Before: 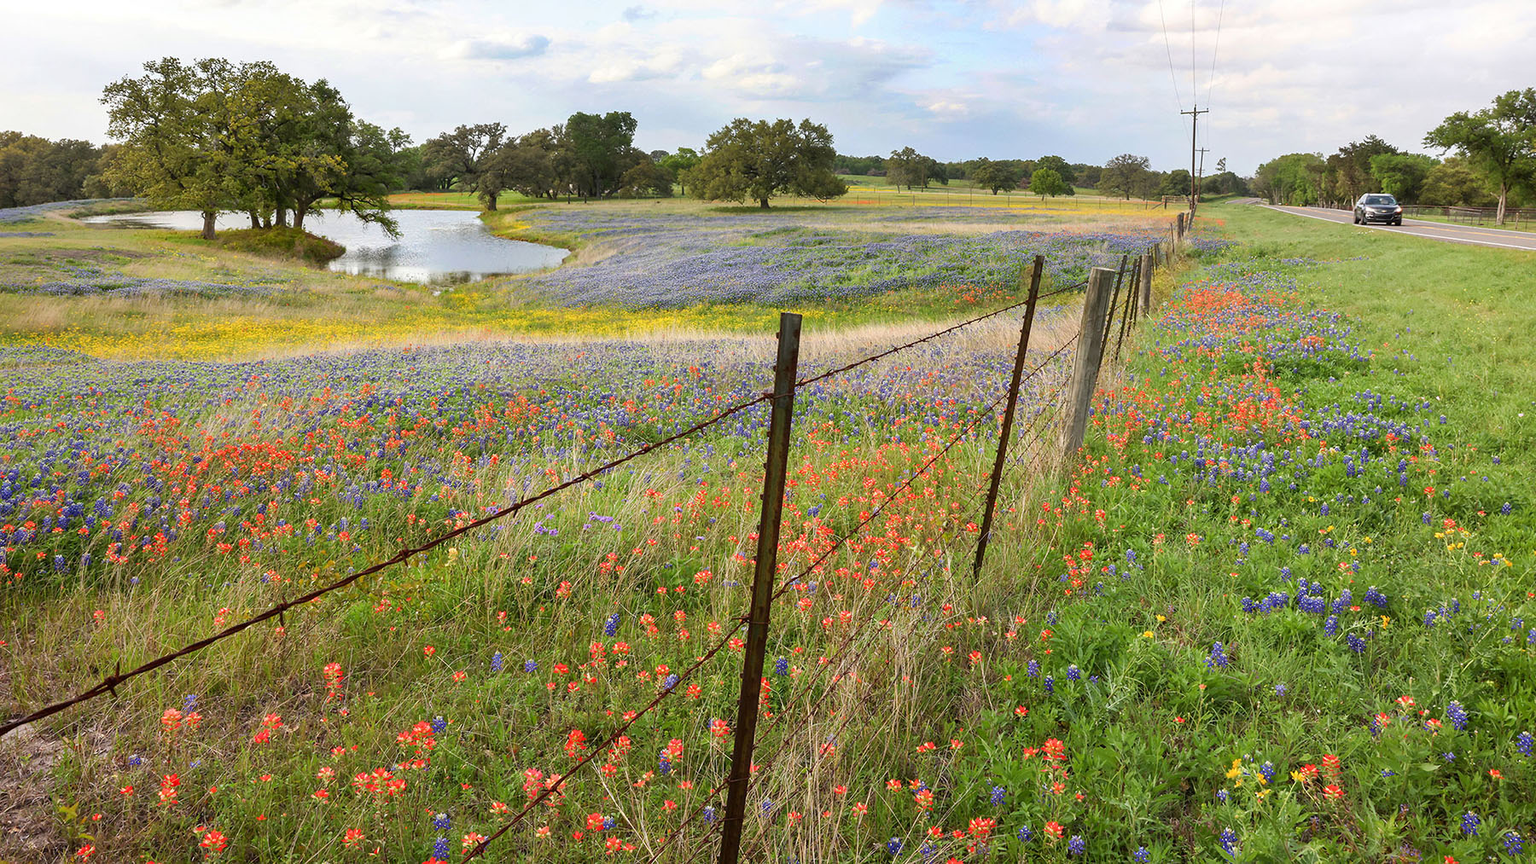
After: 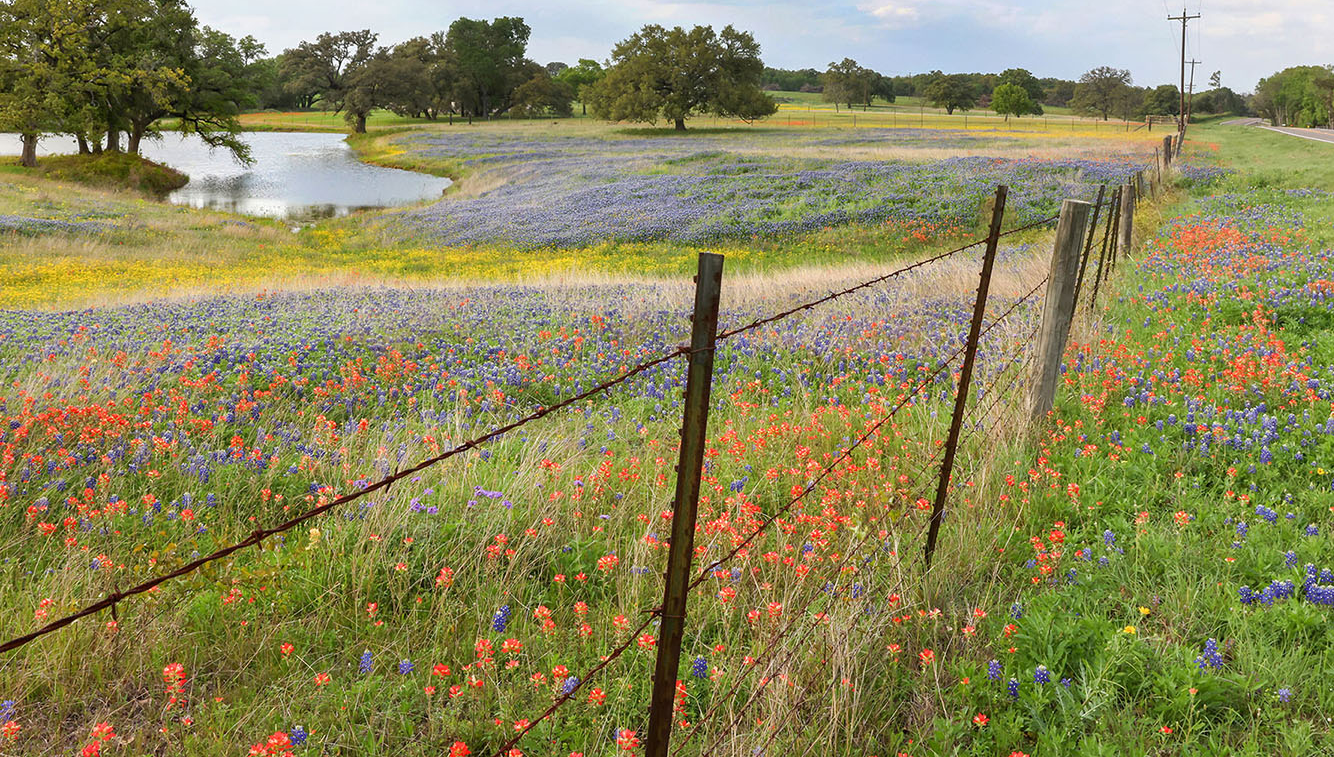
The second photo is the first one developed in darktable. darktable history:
tone equalizer: edges refinement/feathering 500, mask exposure compensation -1.57 EV, preserve details no
crop and rotate: left 12.001%, top 11.342%, right 13.838%, bottom 13.849%
